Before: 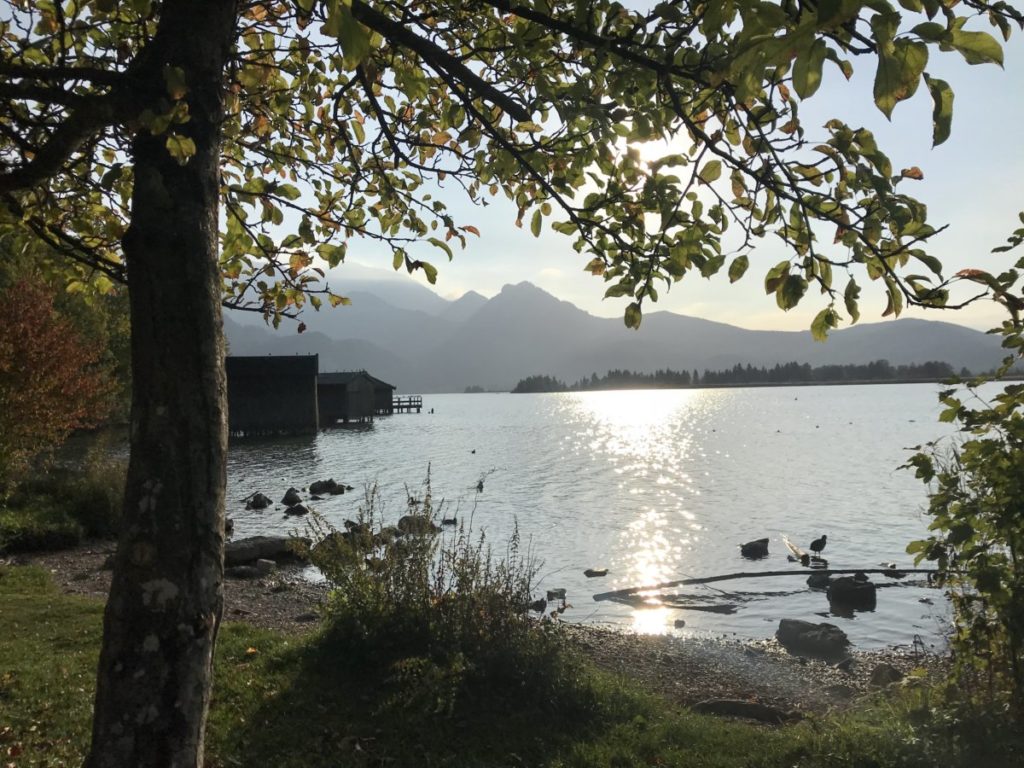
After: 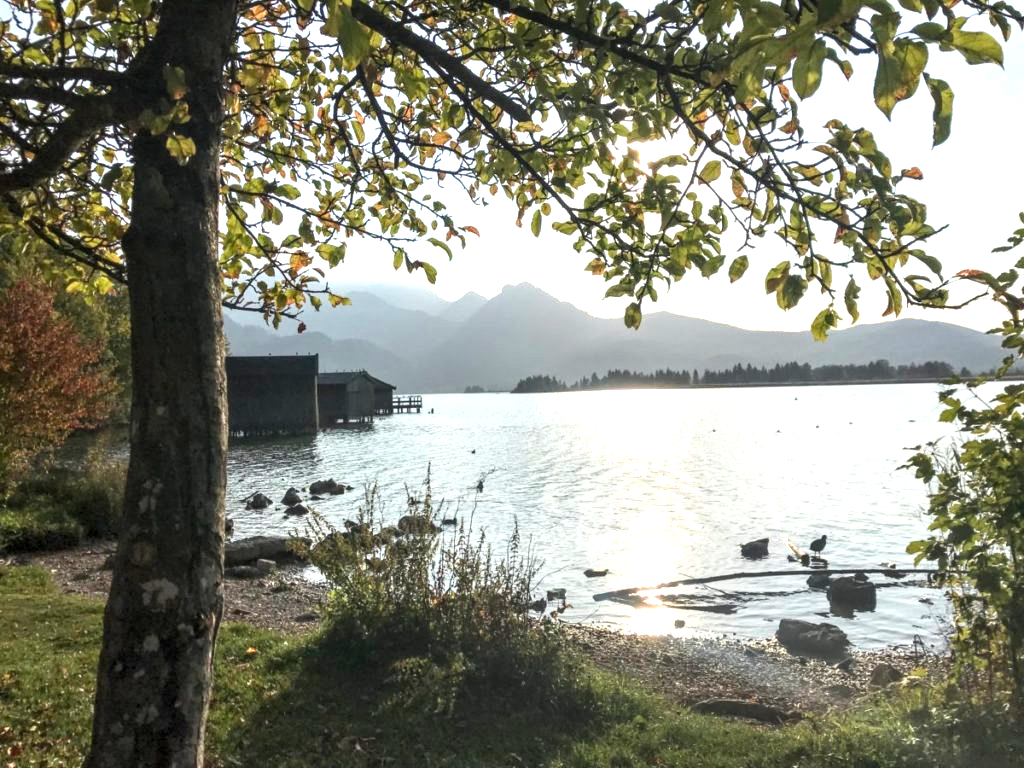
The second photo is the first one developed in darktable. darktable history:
local contrast: highlights 62%, detail 143%, midtone range 0.432
exposure: black level correction 0, exposure 0.897 EV, compensate highlight preservation false
